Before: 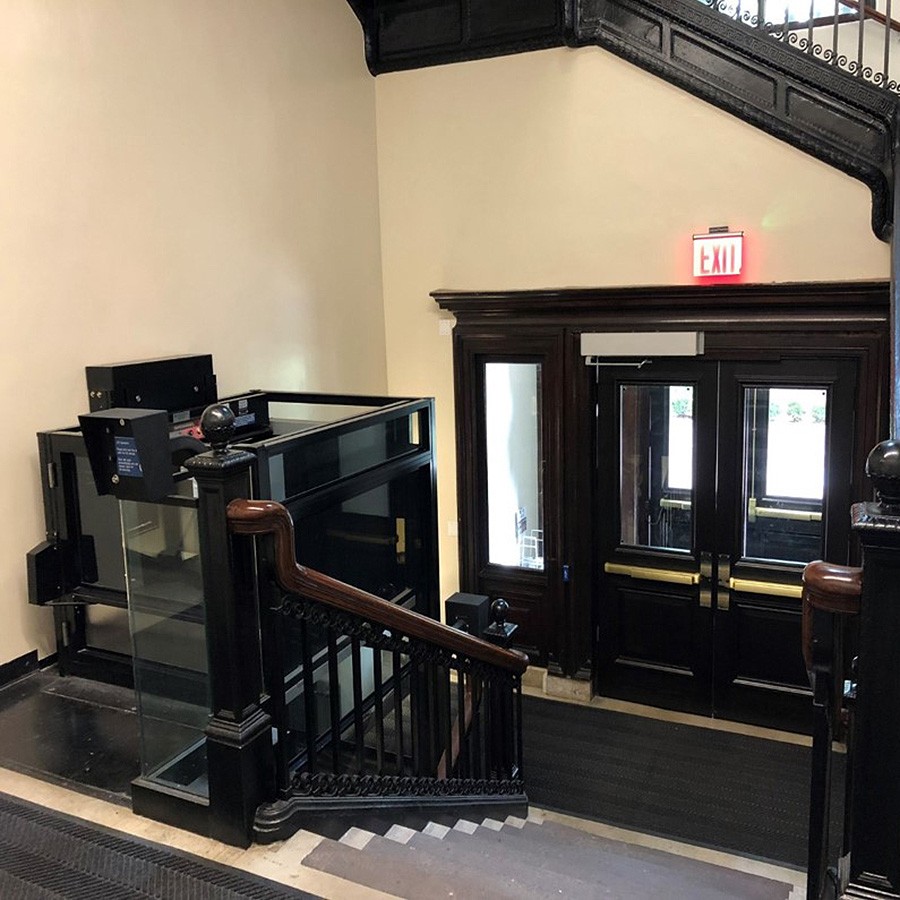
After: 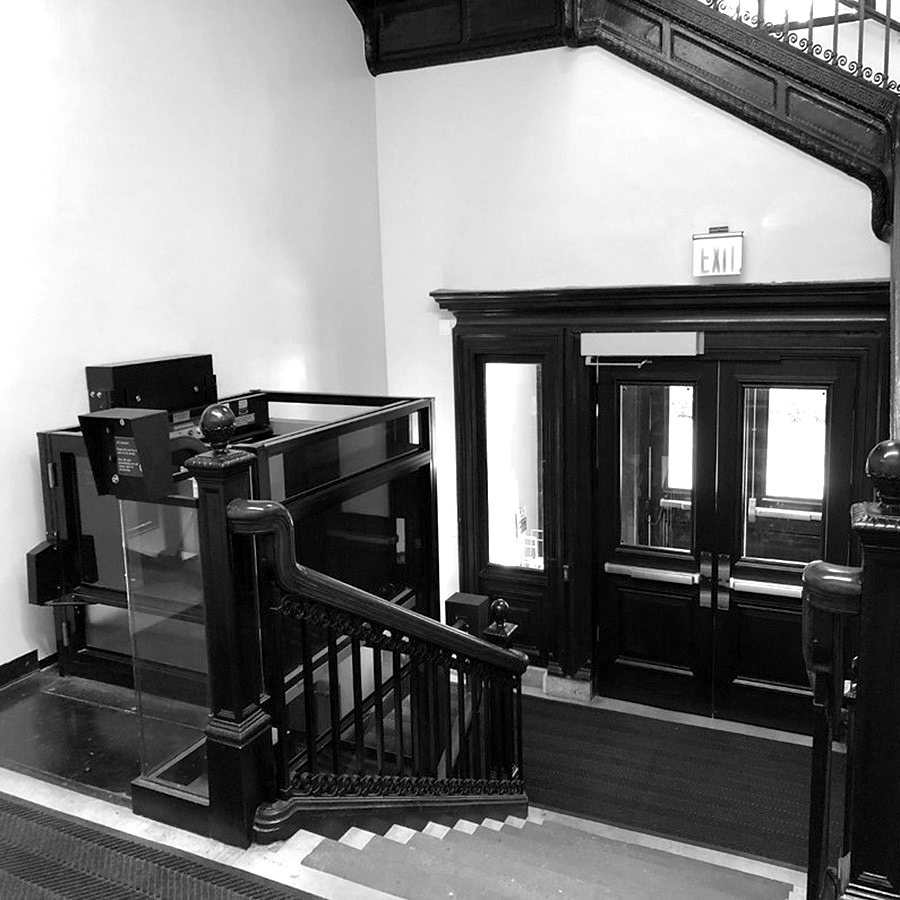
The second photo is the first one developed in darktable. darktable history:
monochrome: on, module defaults
exposure: black level correction 0.001, exposure 0.5 EV, compensate exposure bias true, compensate highlight preservation false
